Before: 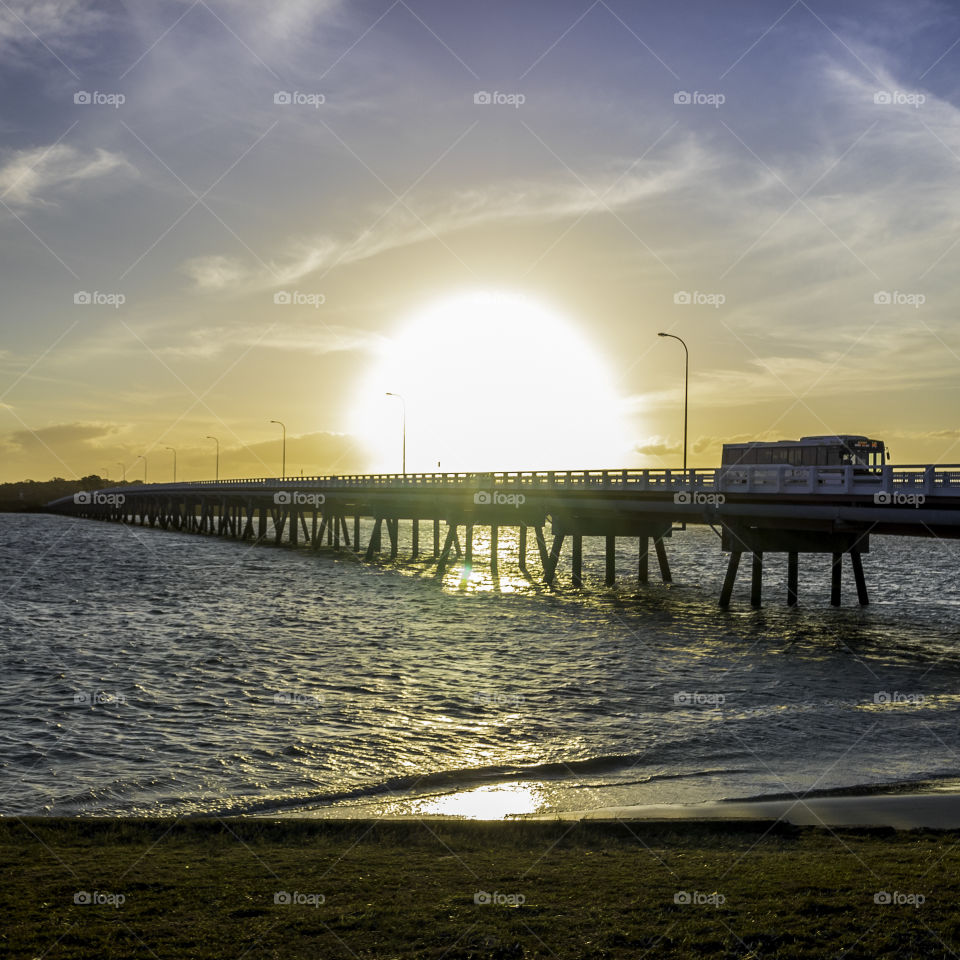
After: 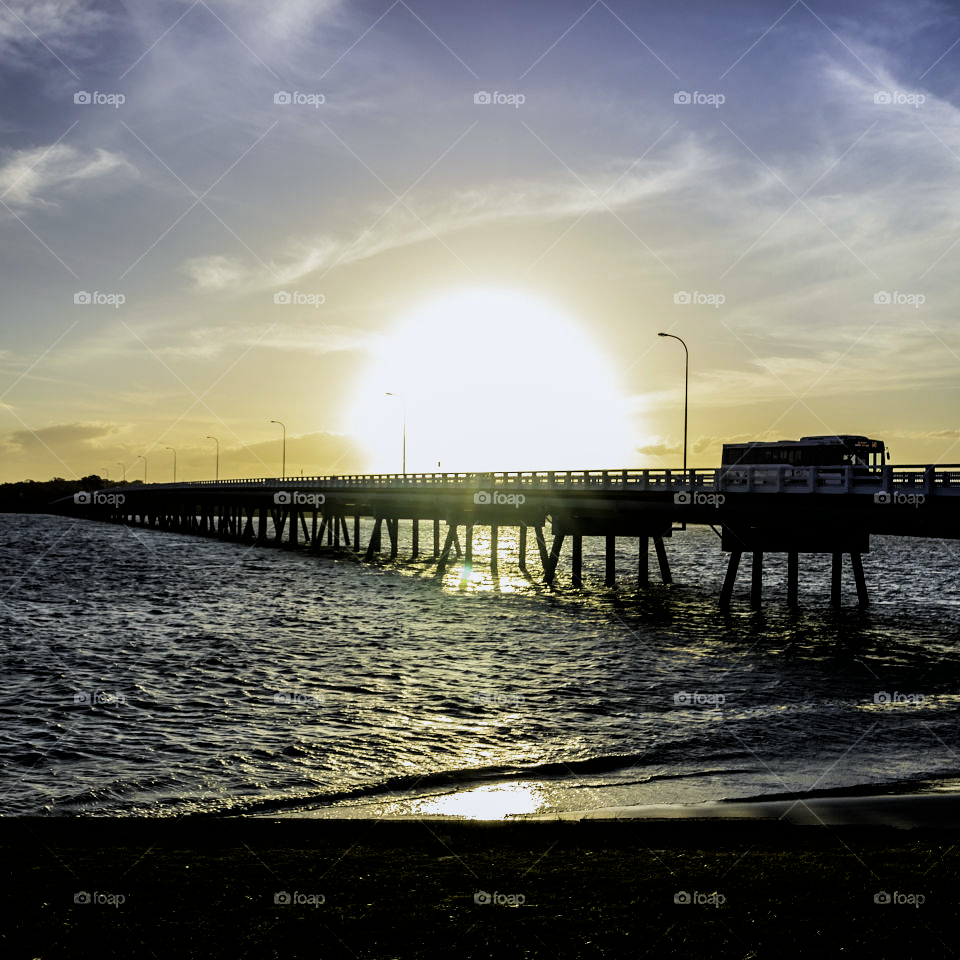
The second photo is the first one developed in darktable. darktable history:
exposure: black level correction 0.005, exposure 0.001 EV, compensate highlight preservation false
filmic rgb: black relative exposure -4 EV, white relative exposure 3 EV, hardness 3.02, contrast 1.4
white balance: red 0.98, blue 1.034
